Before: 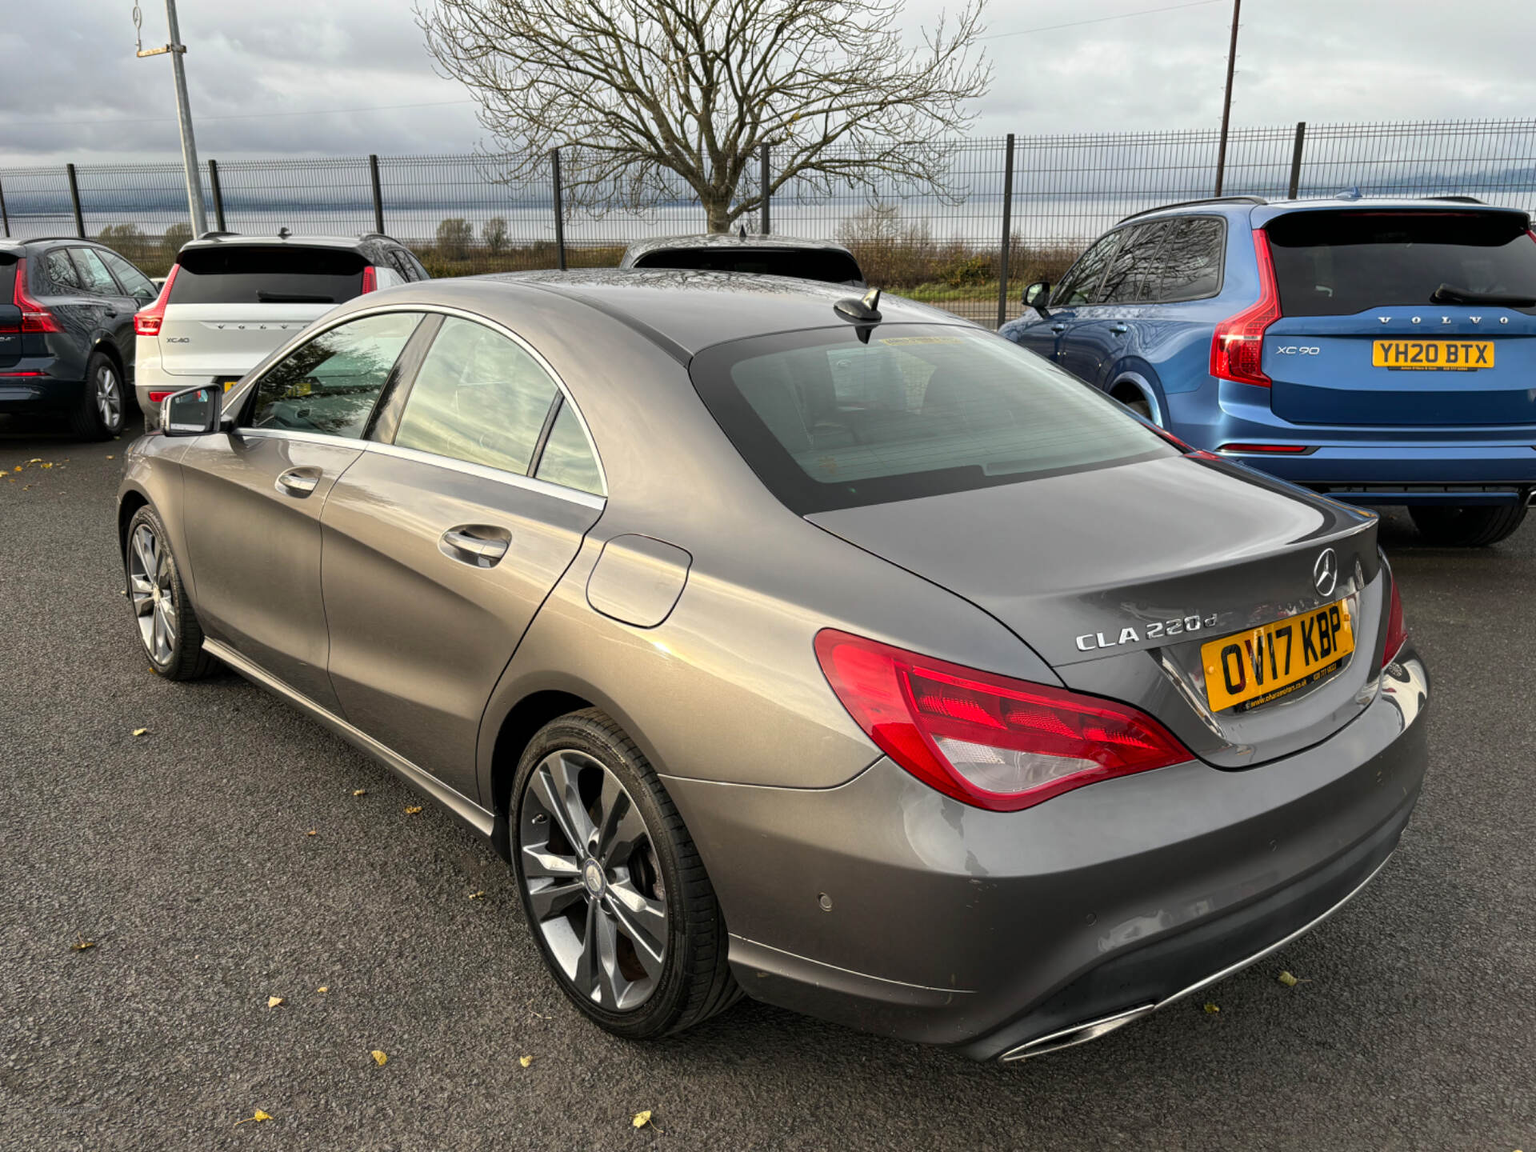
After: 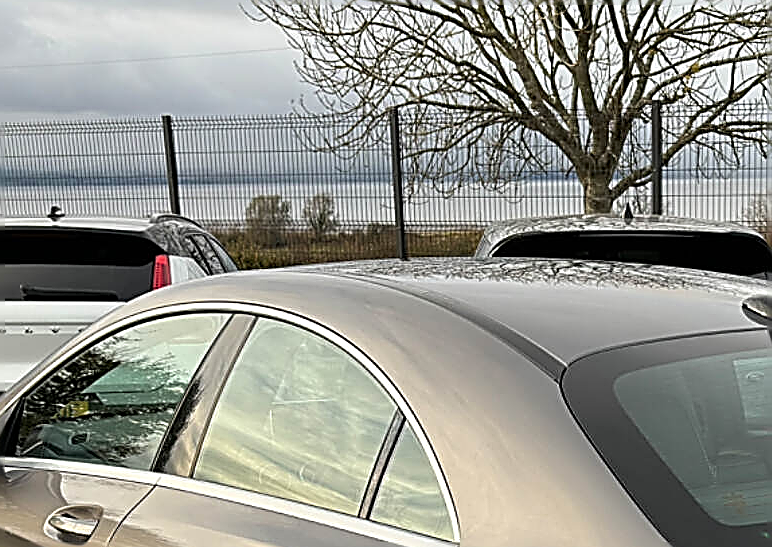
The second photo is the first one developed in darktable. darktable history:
crop: left 15.671%, top 5.426%, right 44.072%, bottom 56.523%
sharpen: amount 1.856
